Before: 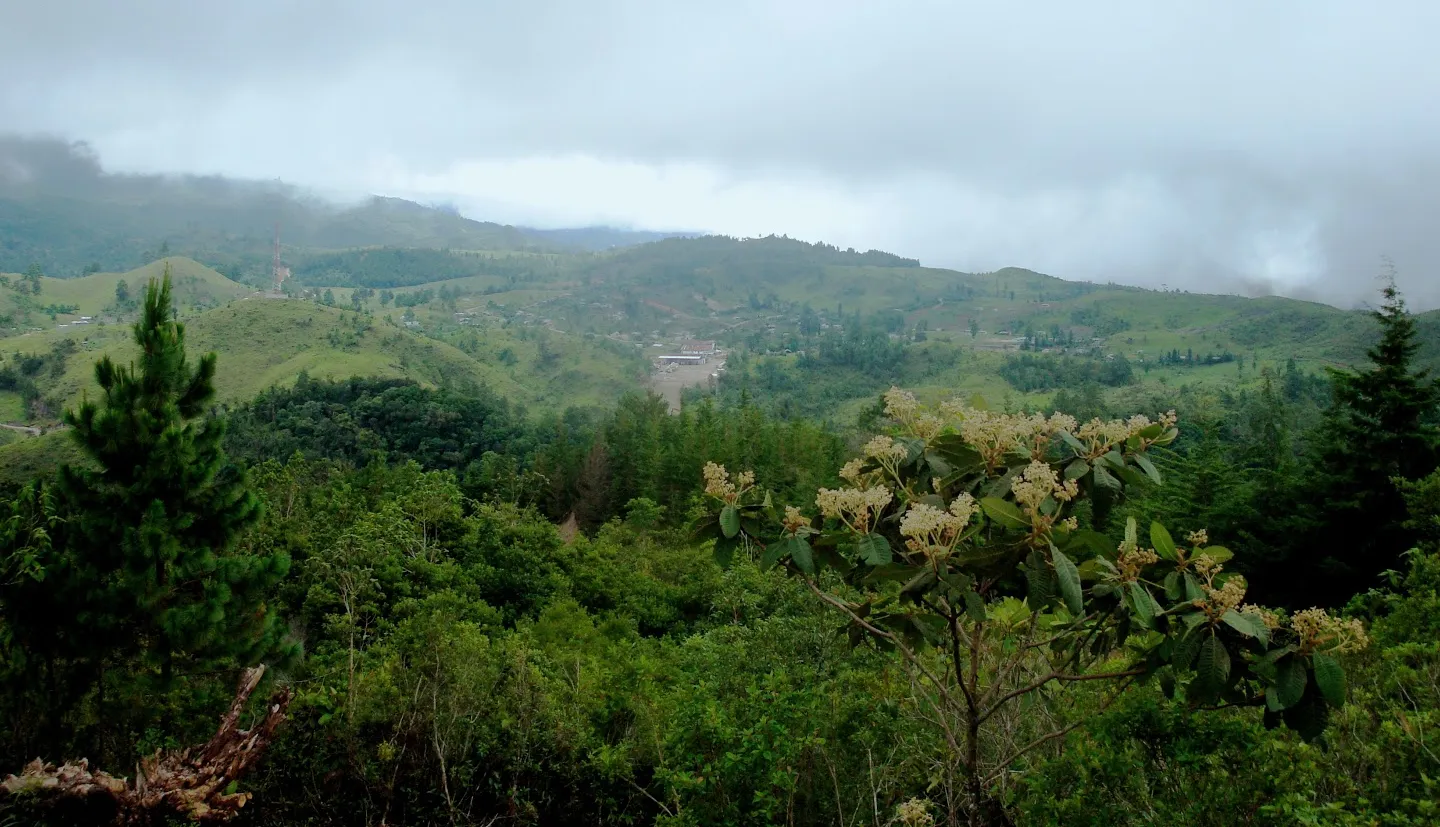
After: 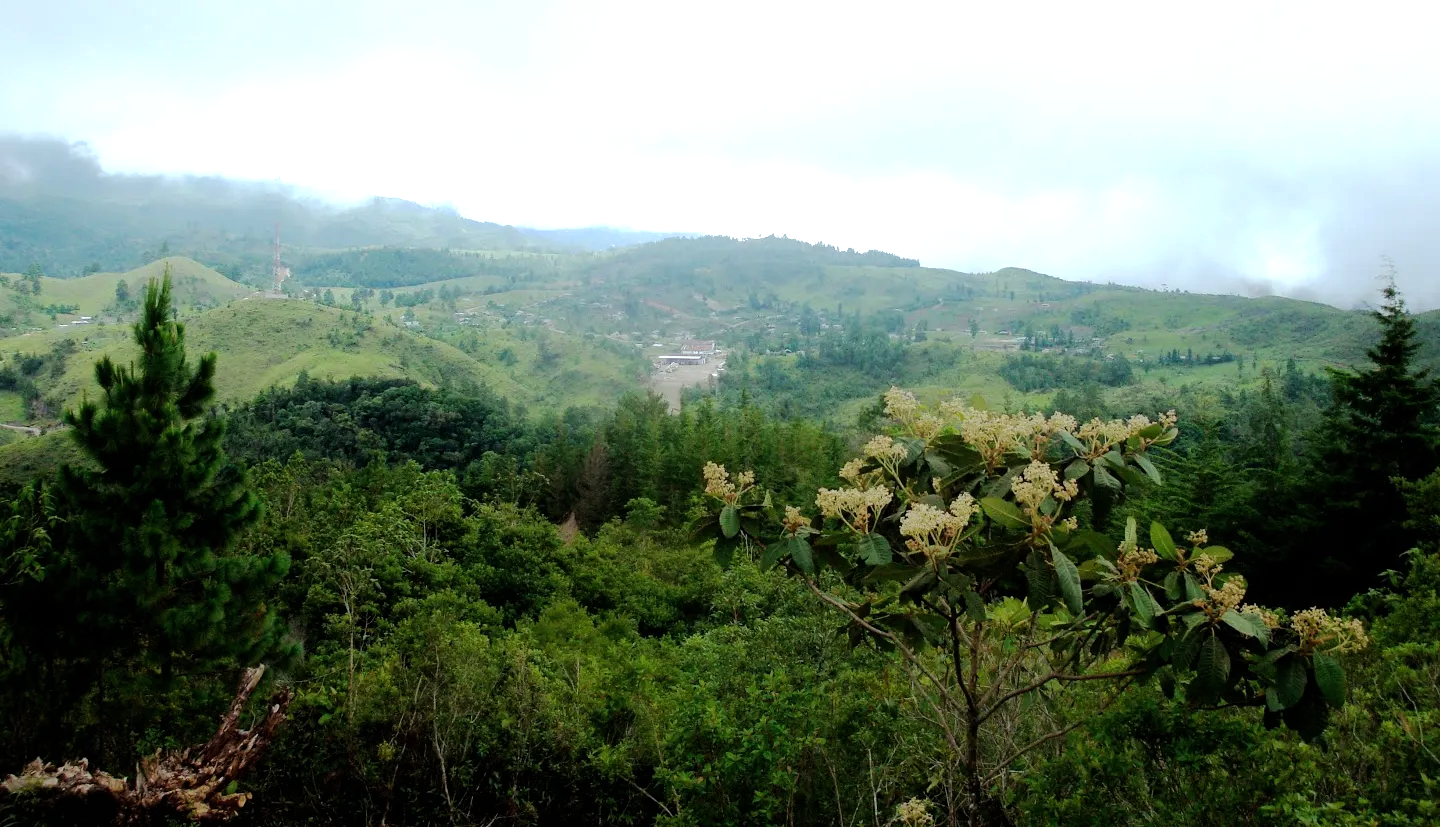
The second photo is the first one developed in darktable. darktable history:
tone equalizer: -8 EV -0.782 EV, -7 EV -0.688 EV, -6 EV -0.585 EV, -5 EV -0.385 EV, -3 EV 0.387 EV, -2 EV 0.6 EV, -1 EV 0.675 EV, +0 EV 0.778 EV
